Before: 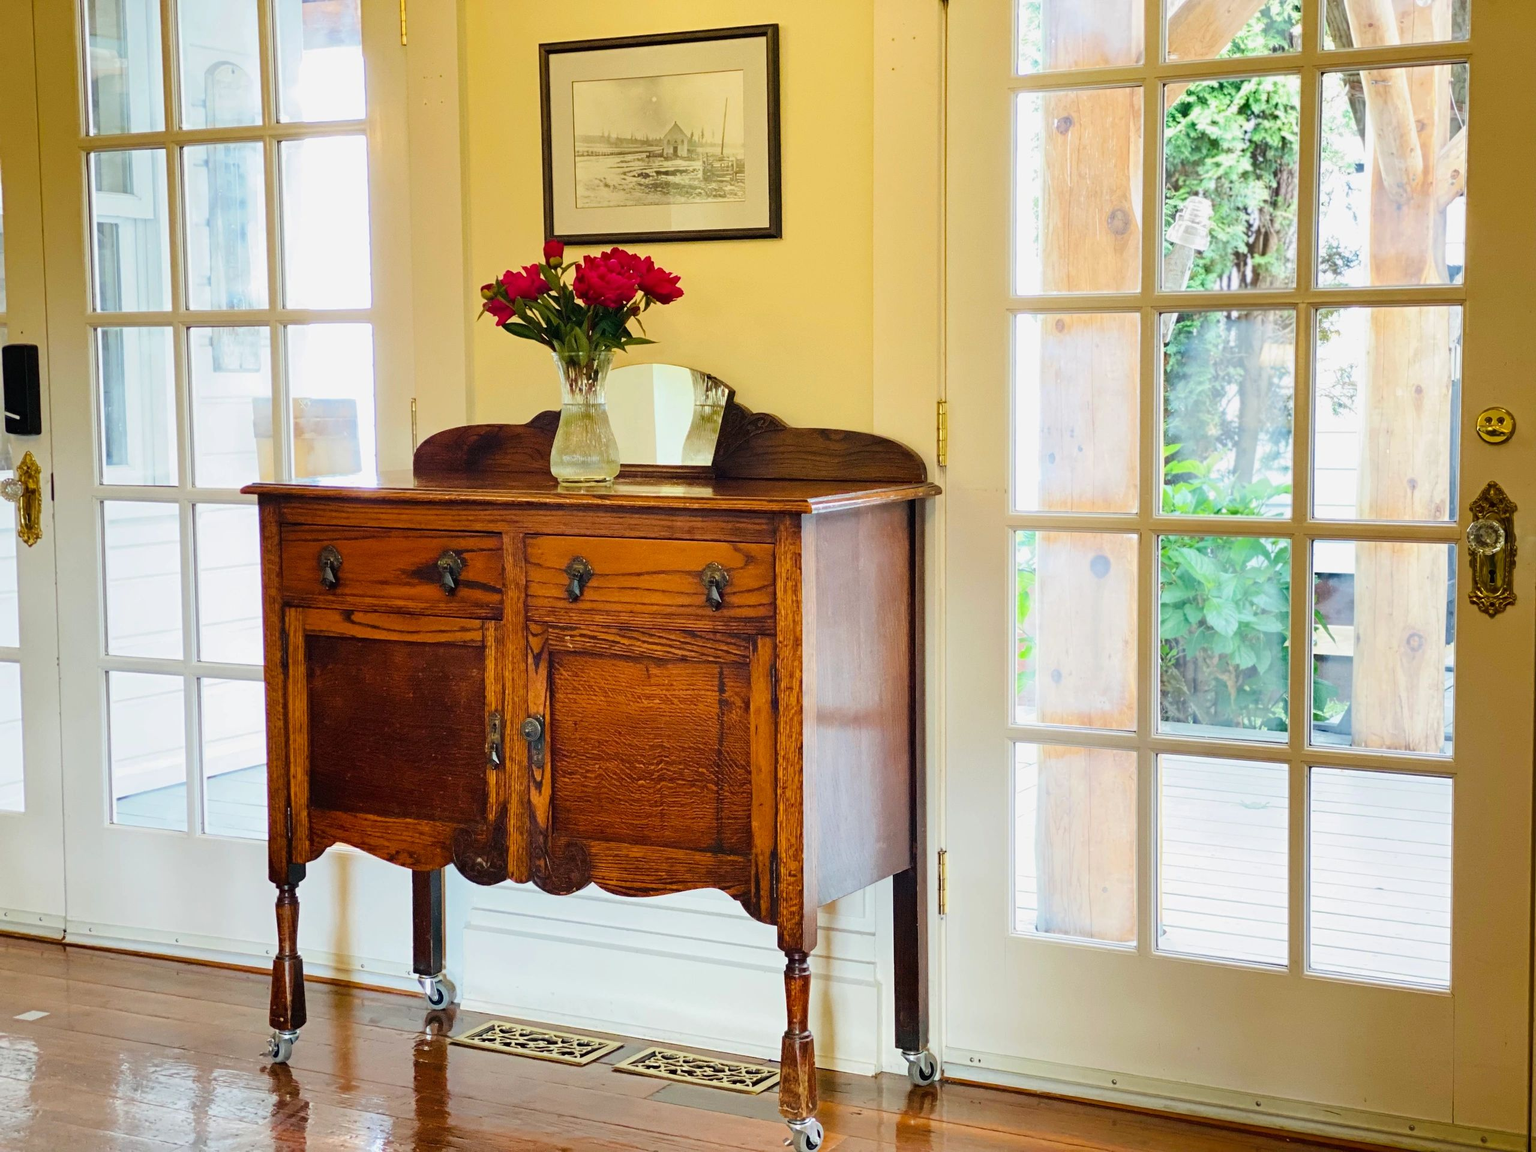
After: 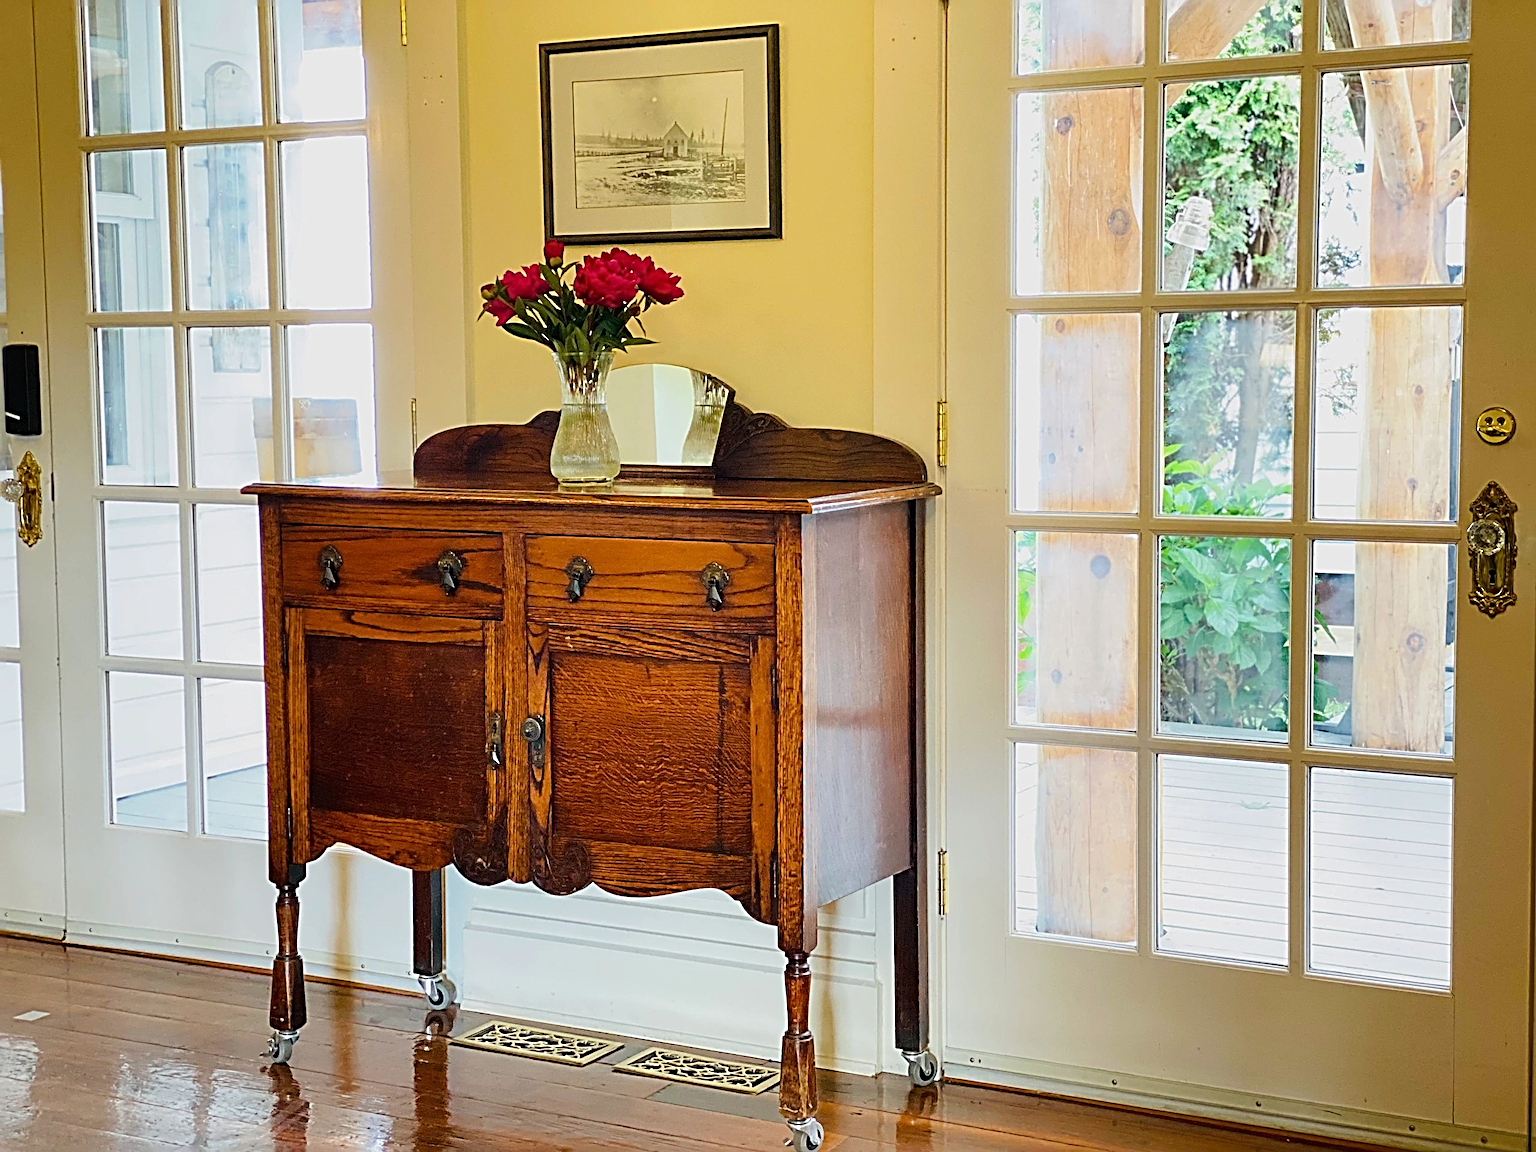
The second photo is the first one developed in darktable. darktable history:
sharpen: radius 3.652, amount 0.935
exposure: exposure -0.145 EV, compensate exposure bias true, compensate highlight preservation false
